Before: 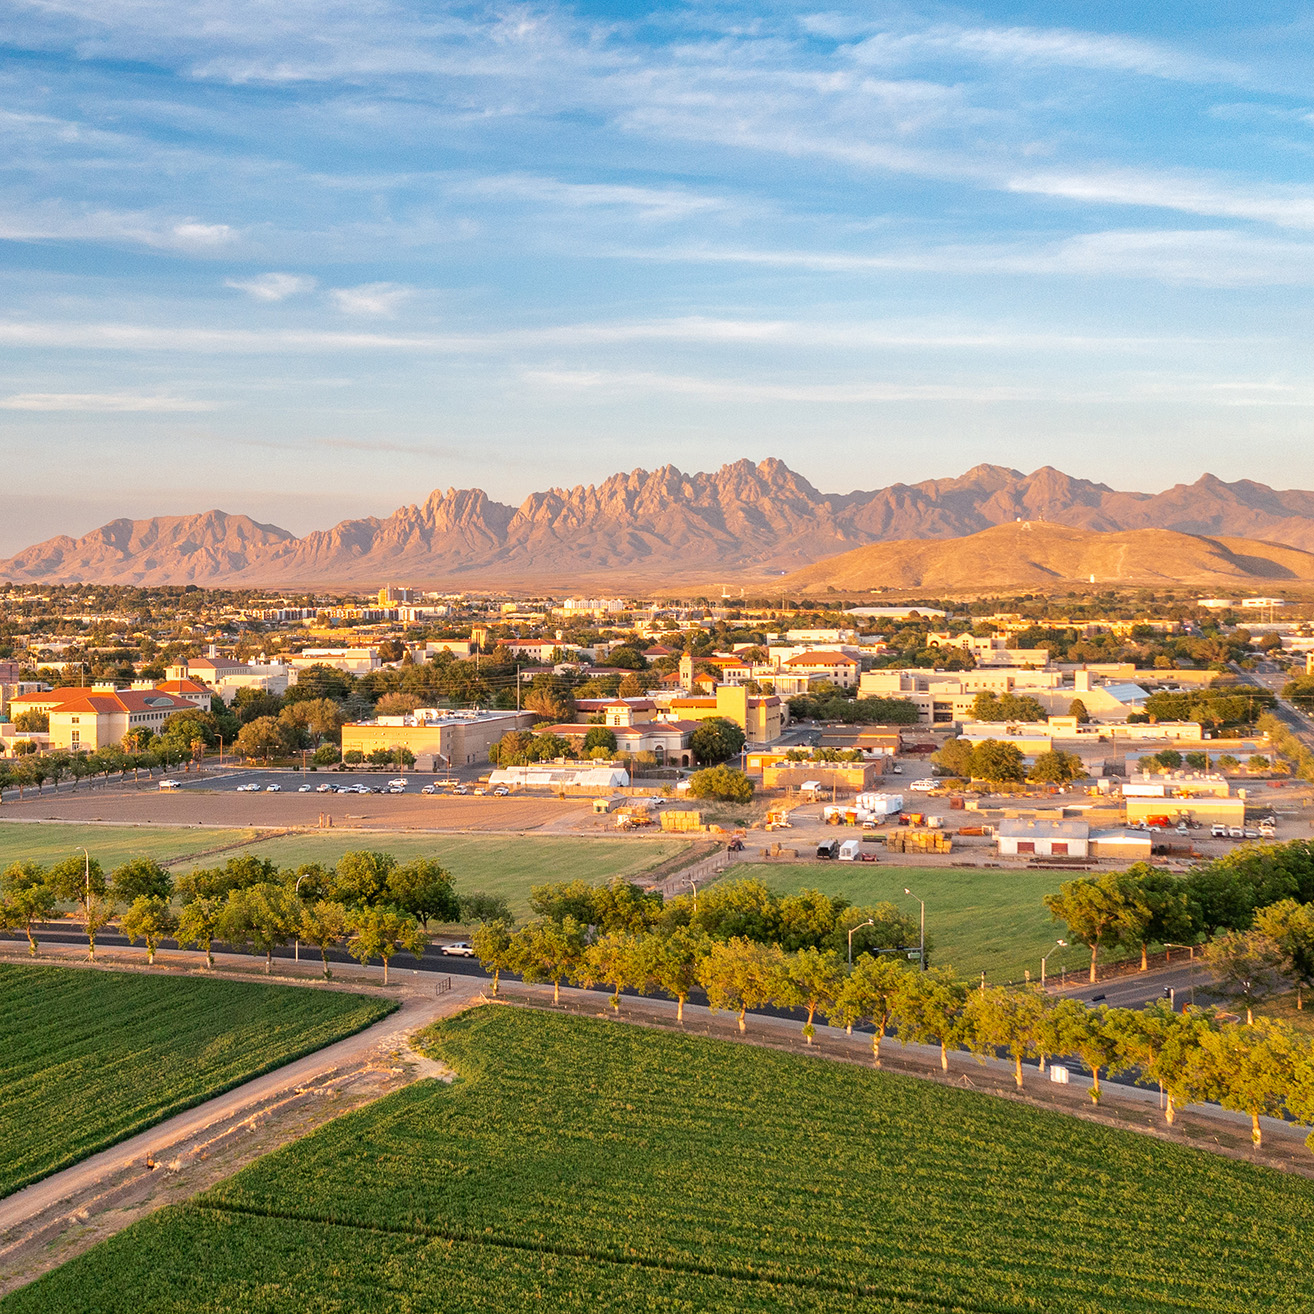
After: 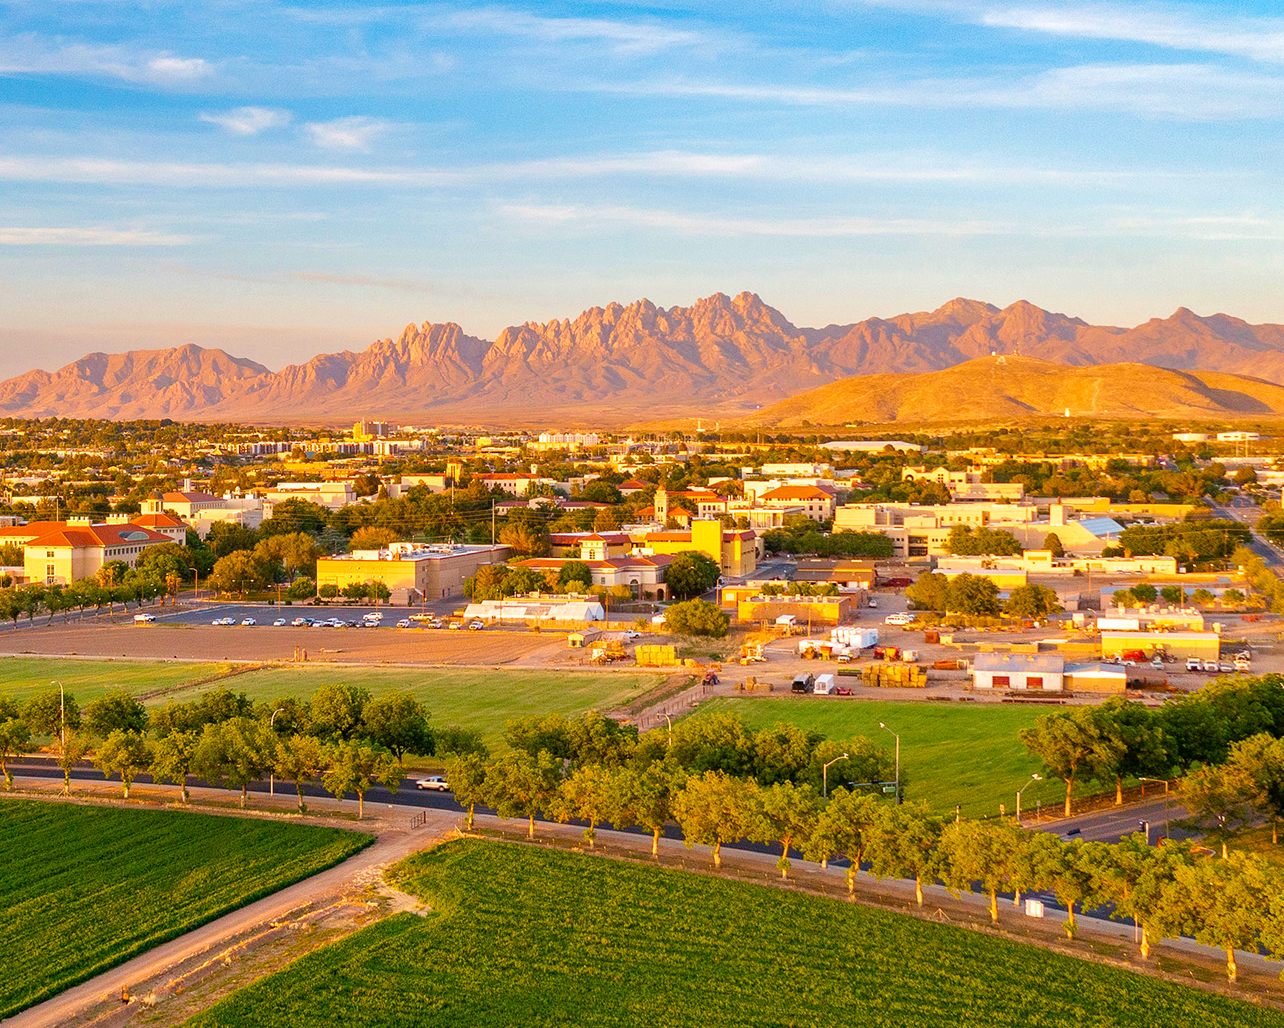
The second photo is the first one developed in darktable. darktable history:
crop and rotate: left 1.955%, top 12.702%, right 0.312%, bottom 9.048%
velvia: on, module defaults
color balance rgb: linear chroma grading › global chroma 8.114%, perceptual saturation grading › global saturation 27.491%, perceptual saturation grading › highlights -28.428%, perceptual saturation grading › mid-tones 15.165%, perceptual saturation grading › shadows 34.451%, global vibrance 34.152%
